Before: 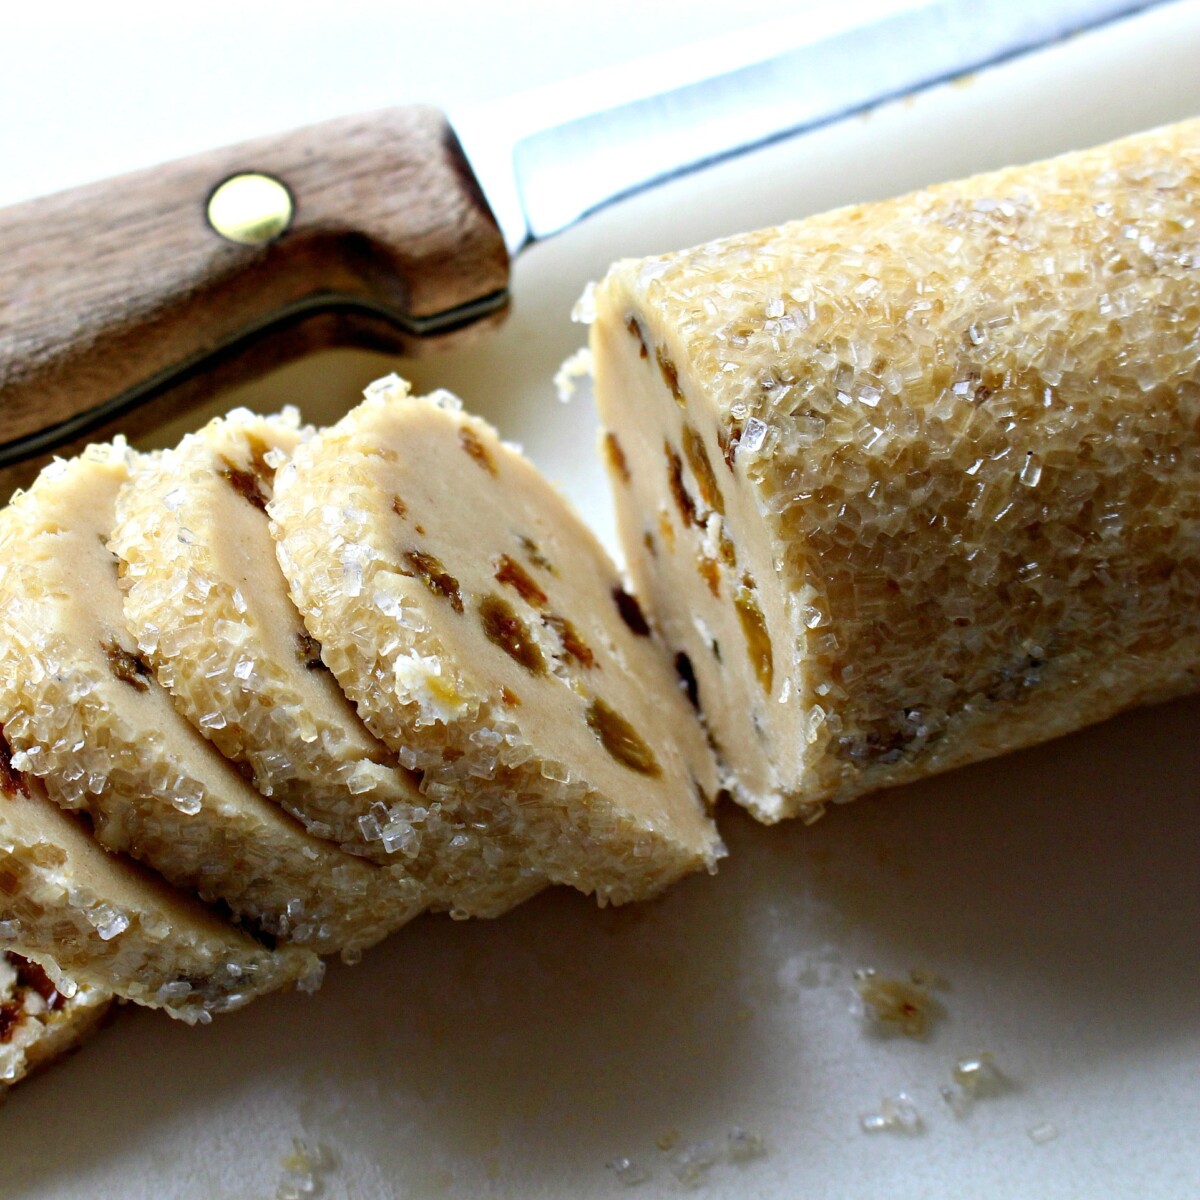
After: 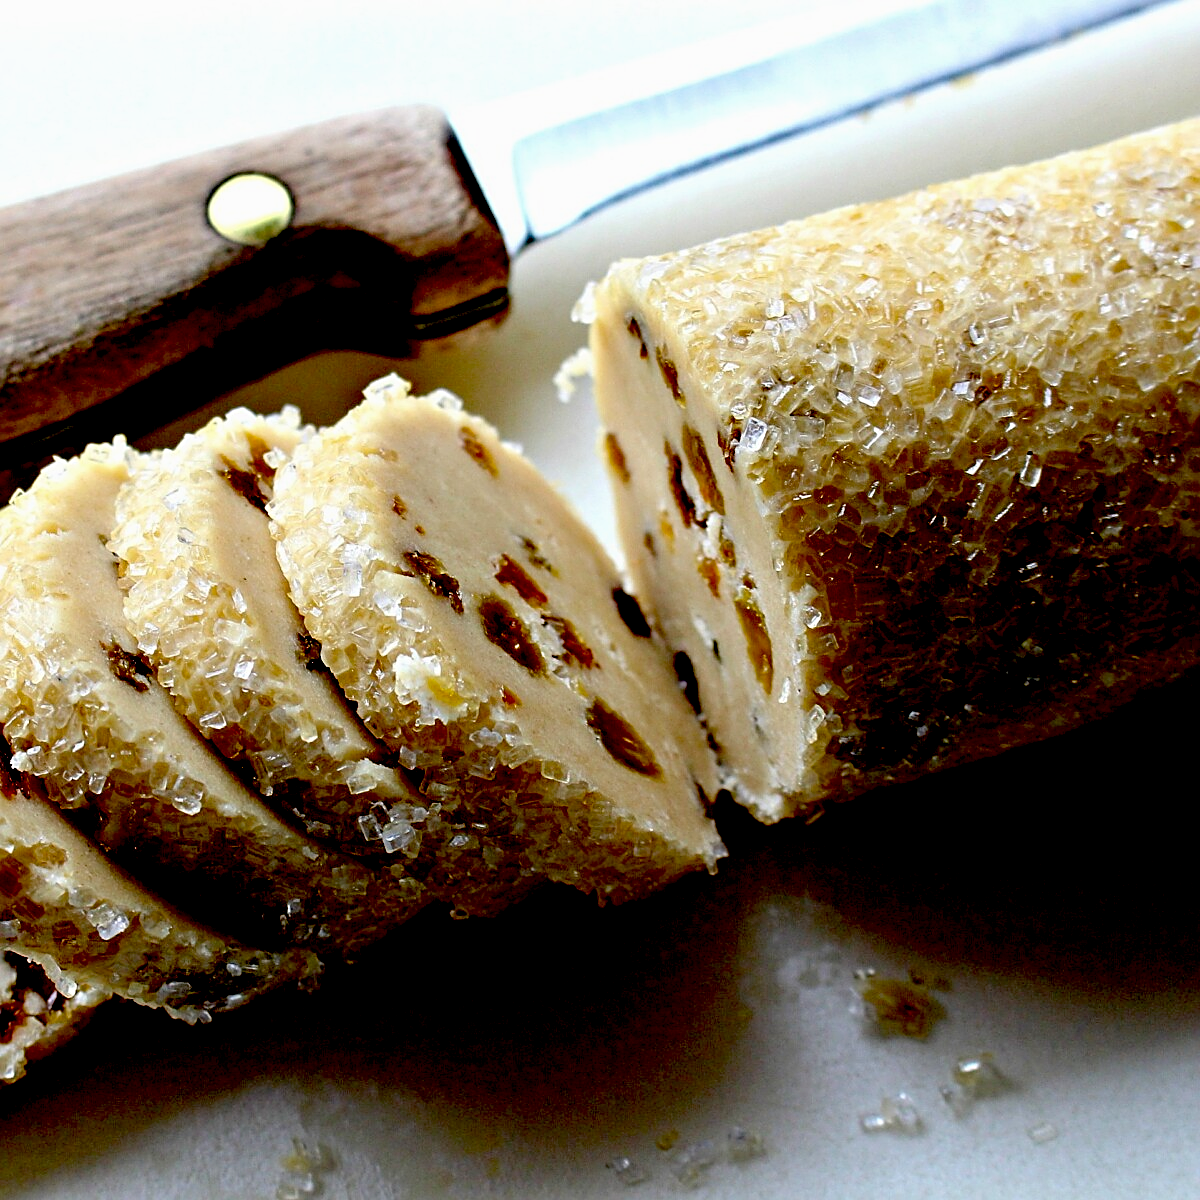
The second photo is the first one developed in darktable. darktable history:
sharpen: on, module defaults
exposure: black level correction 0.055, exposure -0.037 EV, compensate highlight preservation false
